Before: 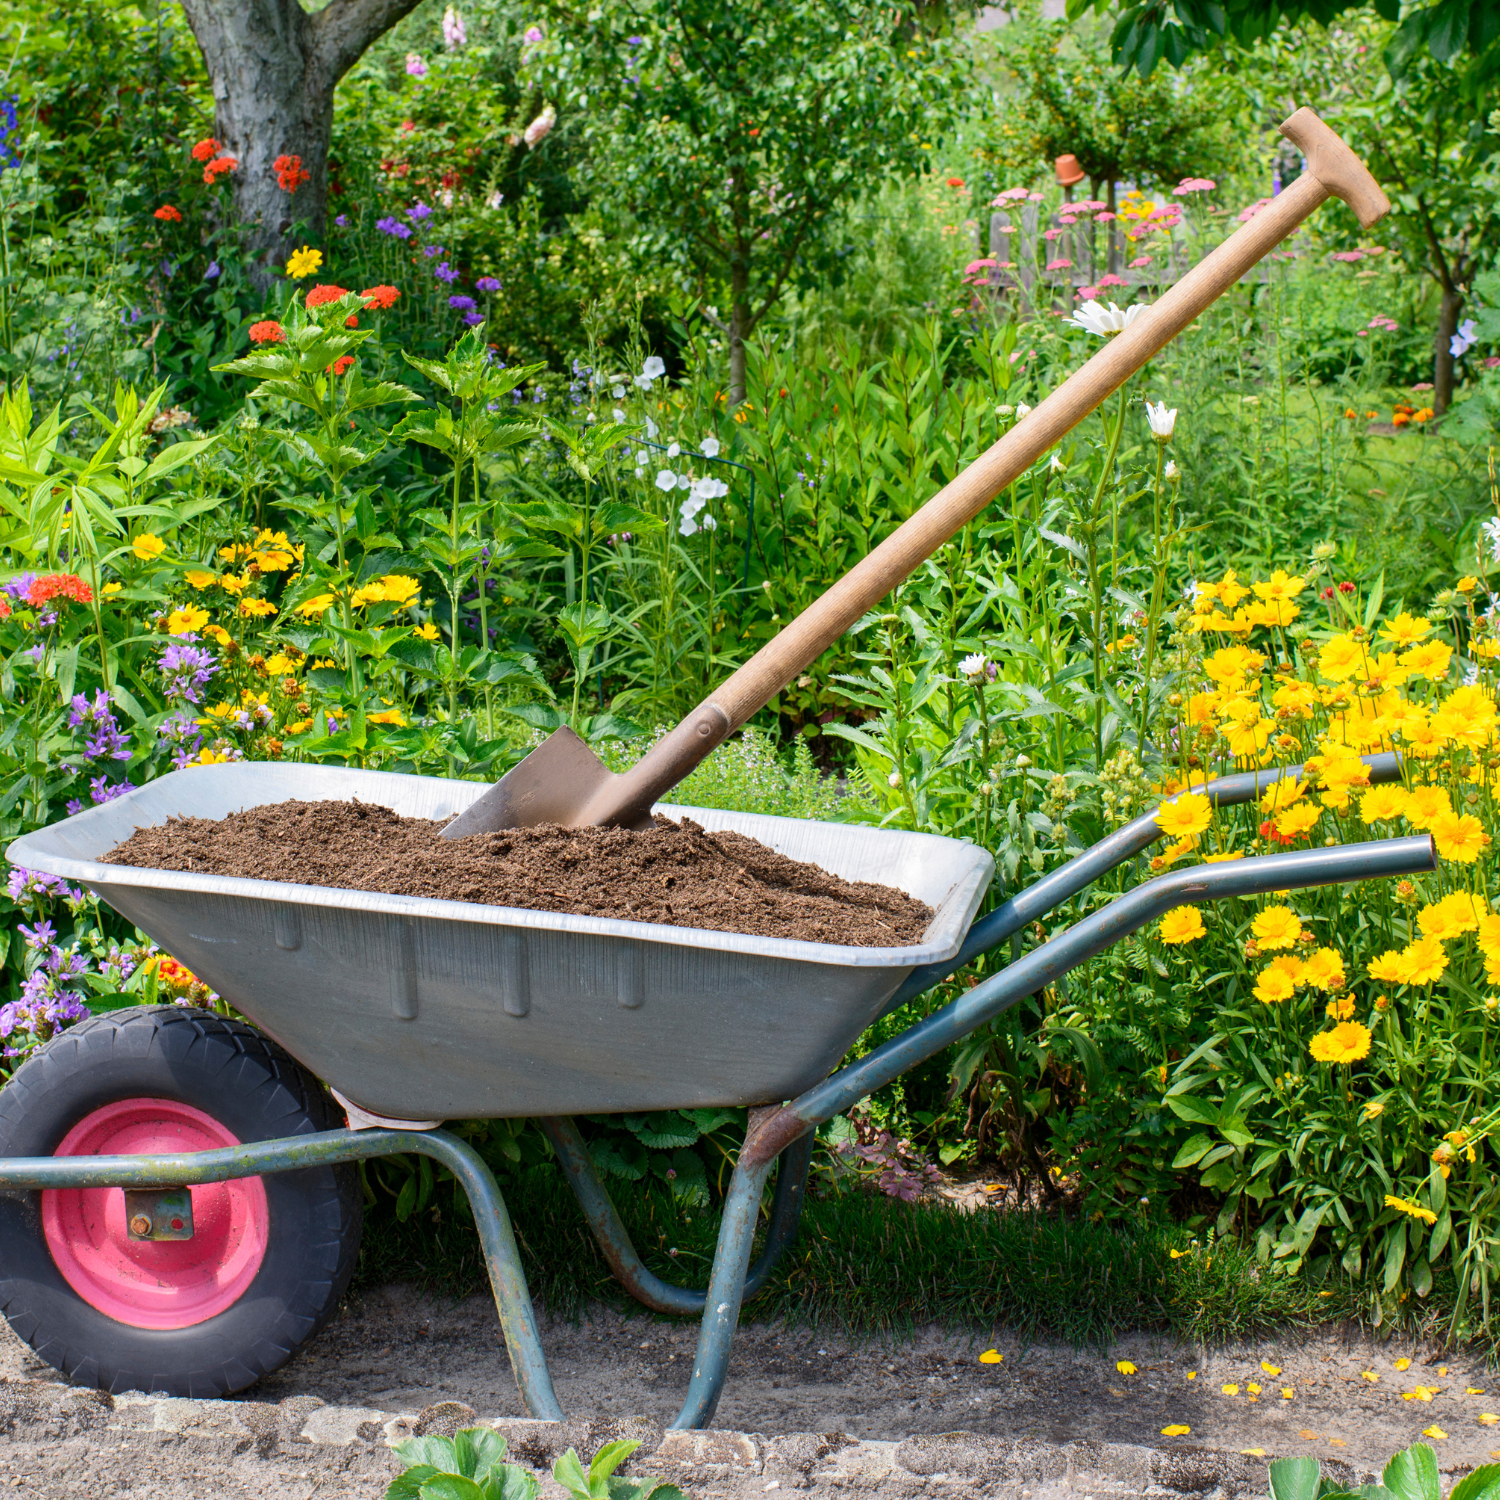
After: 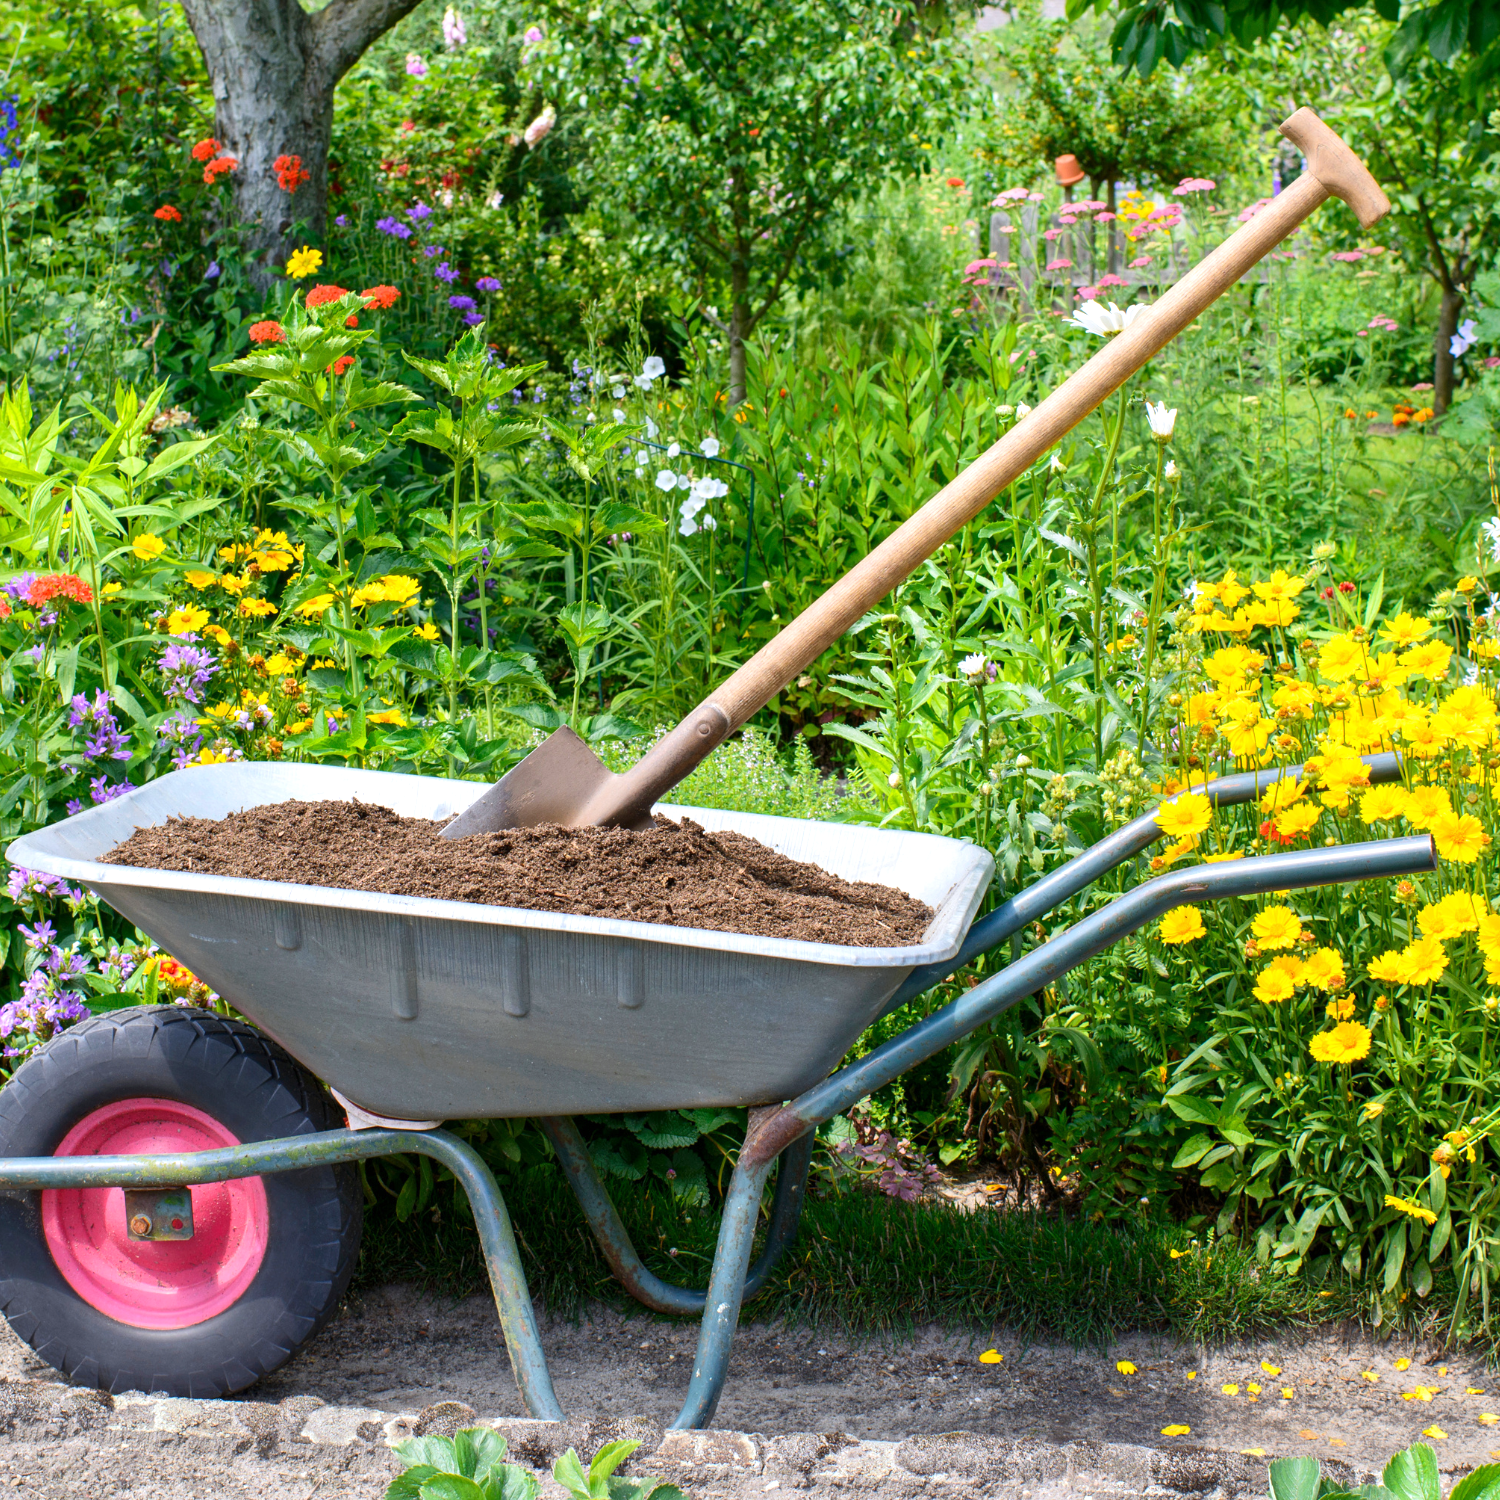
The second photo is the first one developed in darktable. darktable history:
exposure: exposure 0.3 EV, compensate highlight preservation false
white balance: red 0.988, blue 1.017
